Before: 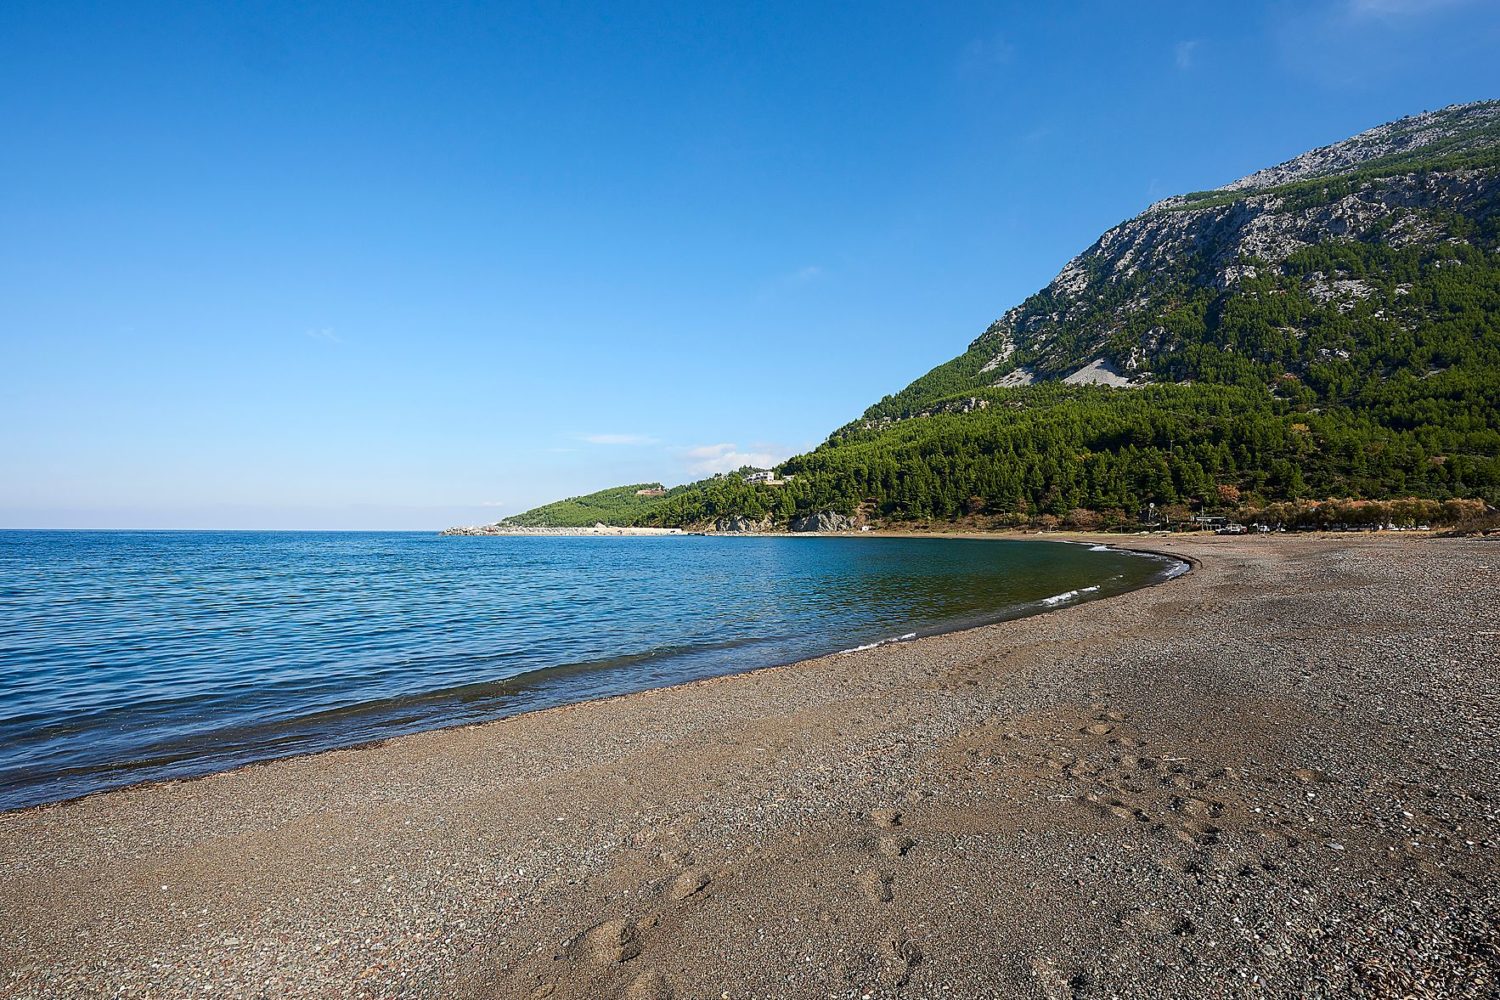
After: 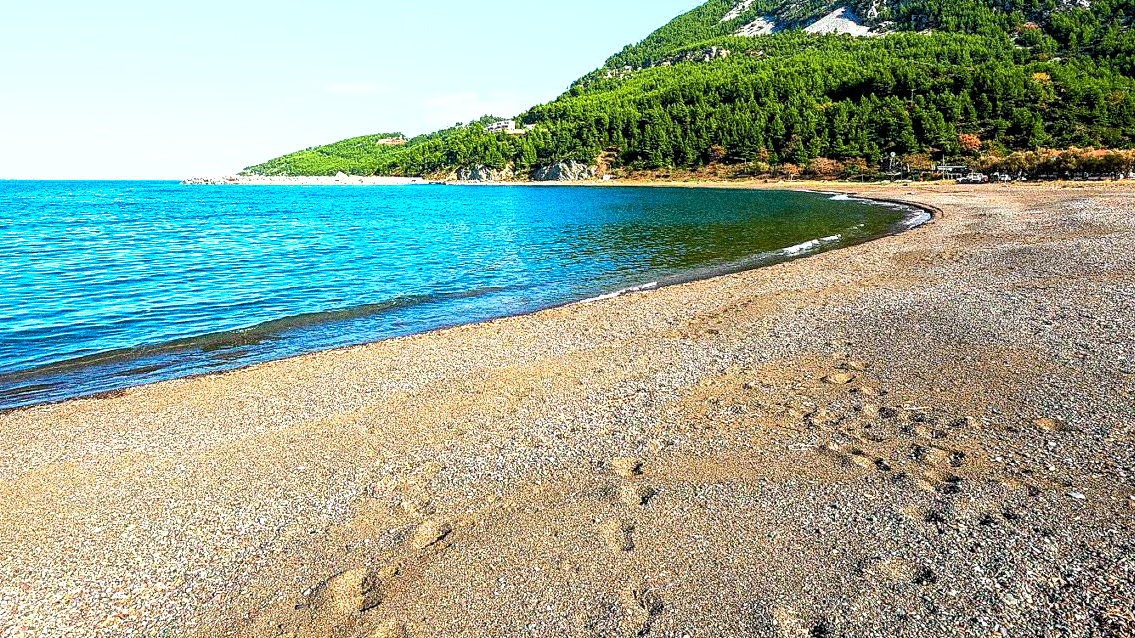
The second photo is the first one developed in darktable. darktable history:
crop and rotate: left 17.299%, top 35.115%, right 7.015%, bottom 1.024%
white balance: red 0.986, blue 1.01
tone curve: curves: ch0 [(0, 0.003) (0.044, 0.025) (0.12, 0.089) (0.197, 0.168) (0.281, 0.273) (0.468, 0.548) (0.583, 0.691) (0.701, 0.815) (0.86, 0.922) (1, 0.982)]; ch1 [(0, 0) (0.232, 0.214) (0.404, 0.376) (0.461, 0.425) (0.493, 0.481) (0.501, 0.5) (0.517, 0.524) (0.55, 0.585) (0.598, 0.651) (0.671, 0.735) (0.796, 0.85) (1, 1)]; ch2 [(0, 0) (0.249, 0.216) (0.357, 0.317) (0.448, 0.432) (0.478, 0.492) (0.498, 0.499) (0.517, 0.527) (0.537, 0.564) (0.569, 0.617) (0.61, 0.659) (0.706, 0.75) (0.808, 0.809) (0.991, 0.968)], color space Lab, independent channels, preserve colors none
base curve: curves: ch0 [(0, 0) (0.204, 0.334) (0.55, 0.733) (1, 1)], preserve colors none
shadows and highlights: on, module defaults
levels: levels [0.055, 0.477, 0.9]
grain: coarseness 10.62 ISO, strength 55.56%
local contrast: on, module defaults
